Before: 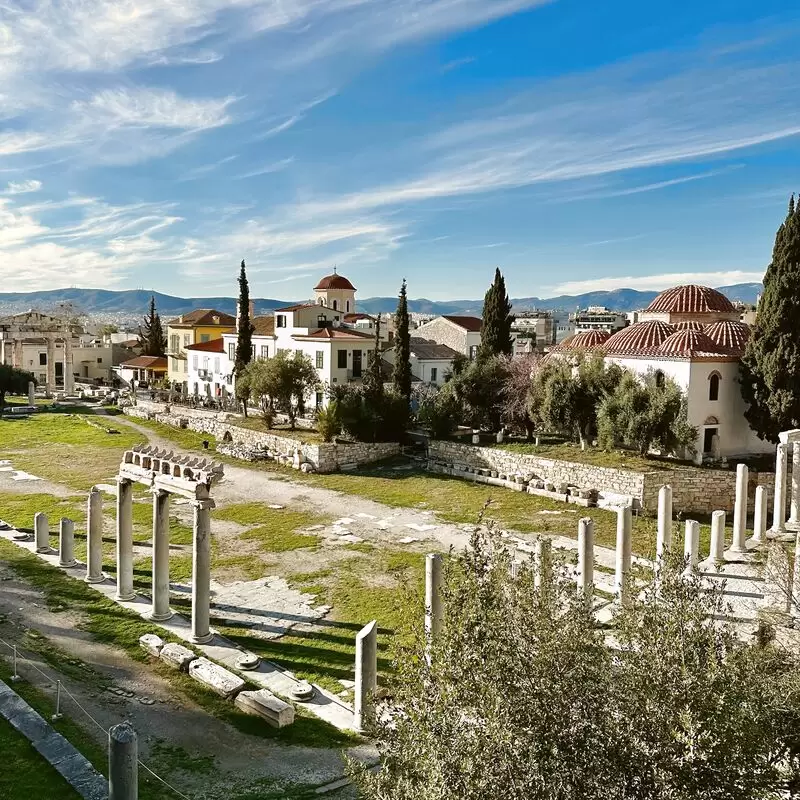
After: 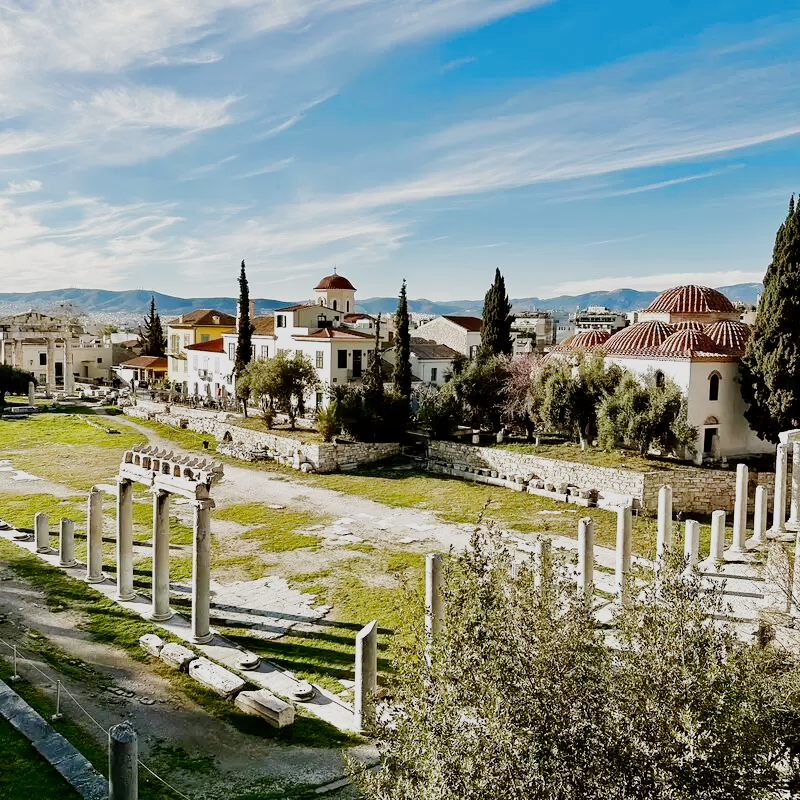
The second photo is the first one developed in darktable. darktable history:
filmic rgb: middle gray luminance 29%, black relative exposure -10.3 EV, white relative exposure 5.5 EV, threshold 6 EV, target black luminance 0%, hardness 3.95, latitude 2.04%, contrast 1.132, highlights saturation mix 5%, shadows ↔ highlights balance 15.11%, preserve chrominance no, color science v3 (2019), use custom middle-gray values true, iterations of high-quality reconstruction 0, enable highlight reconstruction true
exposure: black level correction 0, exposure 0.953 EV, compensate exposure bias true, compensate highlight preservation false
